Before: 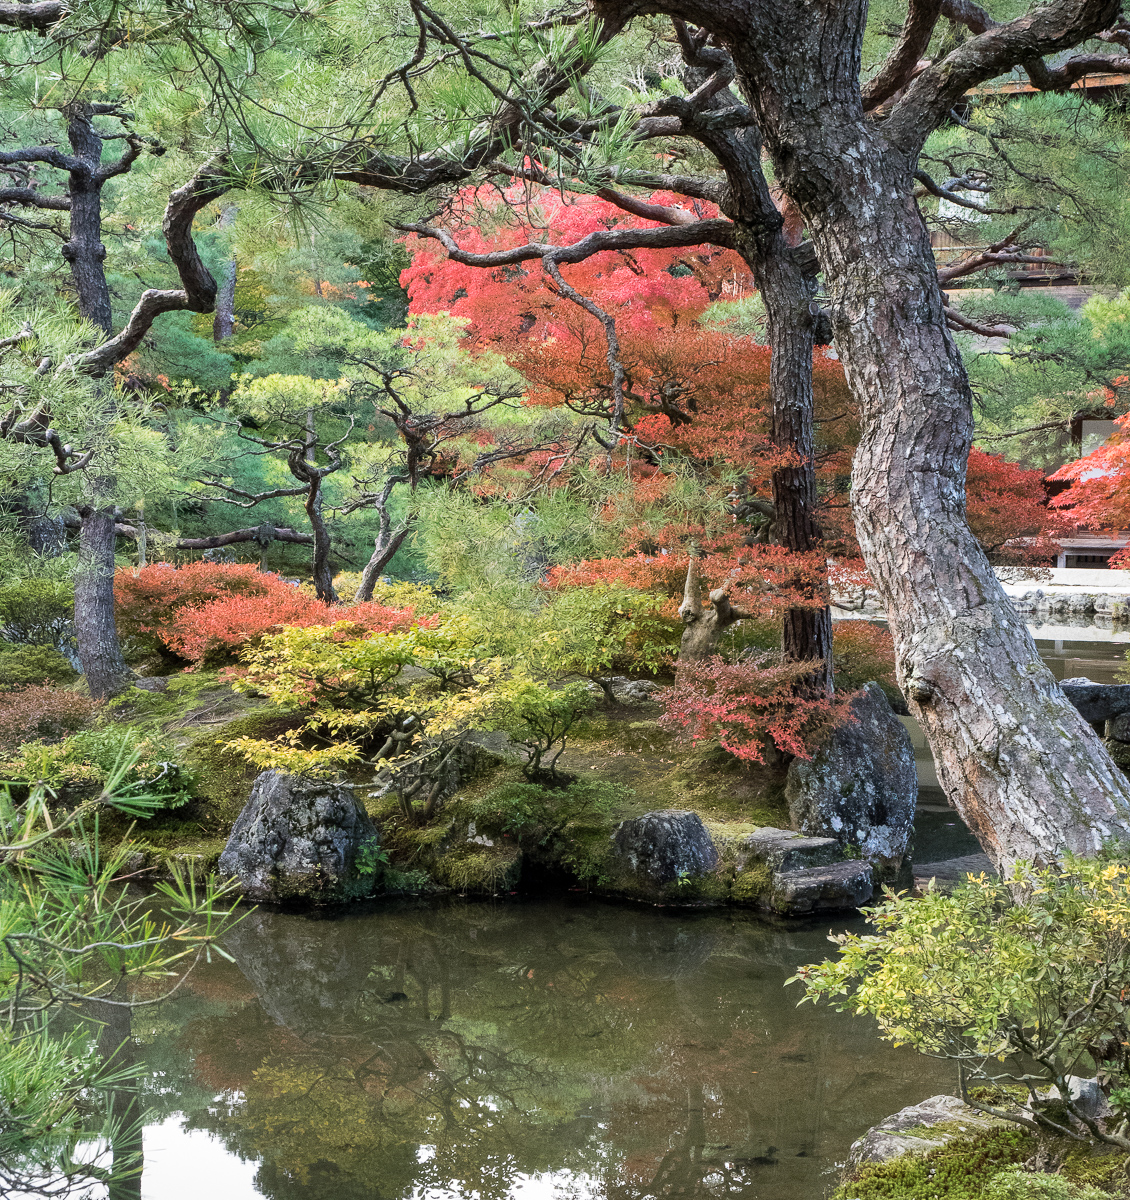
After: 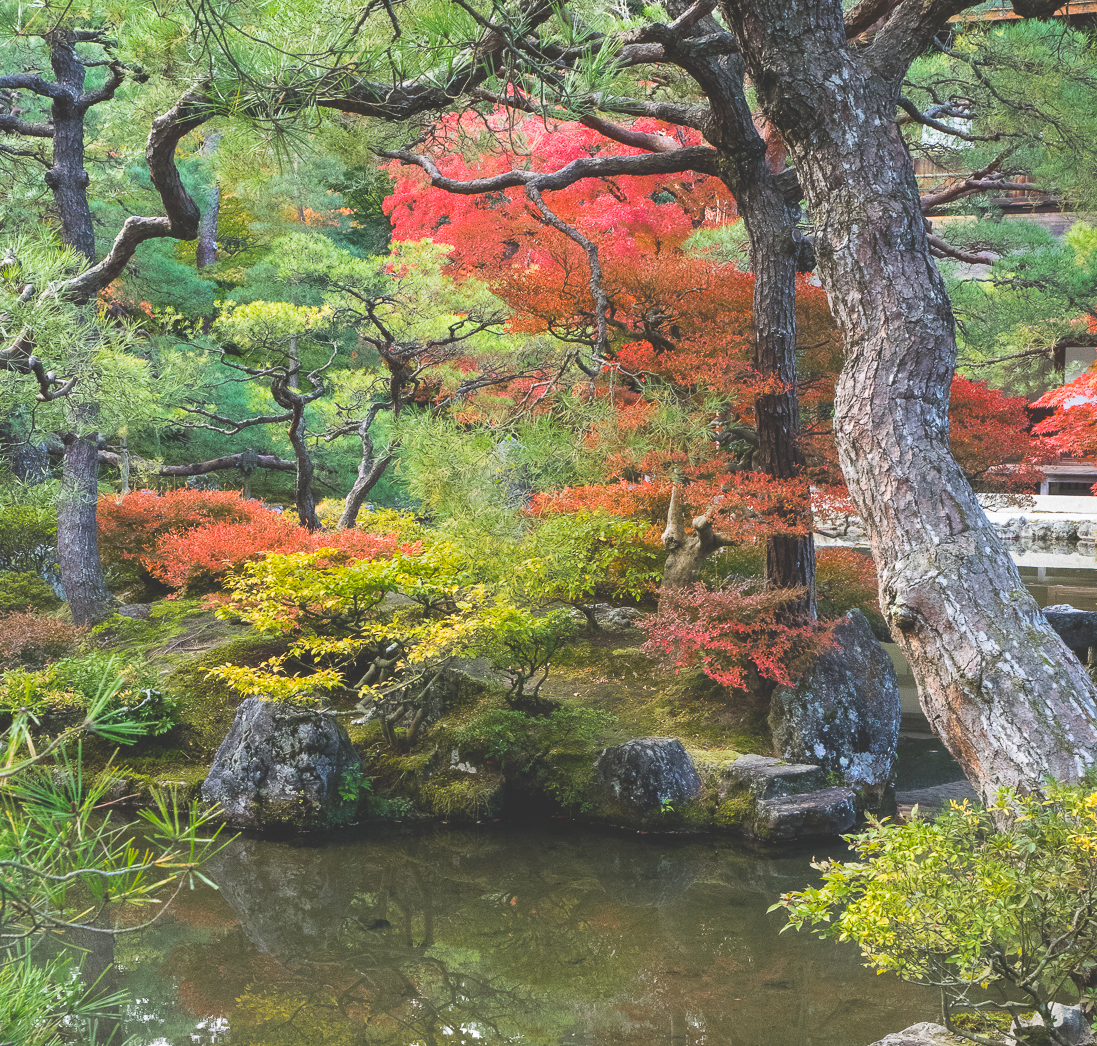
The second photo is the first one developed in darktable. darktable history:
color balance rgb: perceptual saturation grading › global saturation 25%, global vibrance 20%
exposure: black level correction -0.03, compensate highlight preservation false
crop: left 1.507%, top 6.147%, right 1.379%, bottom 6.637%
